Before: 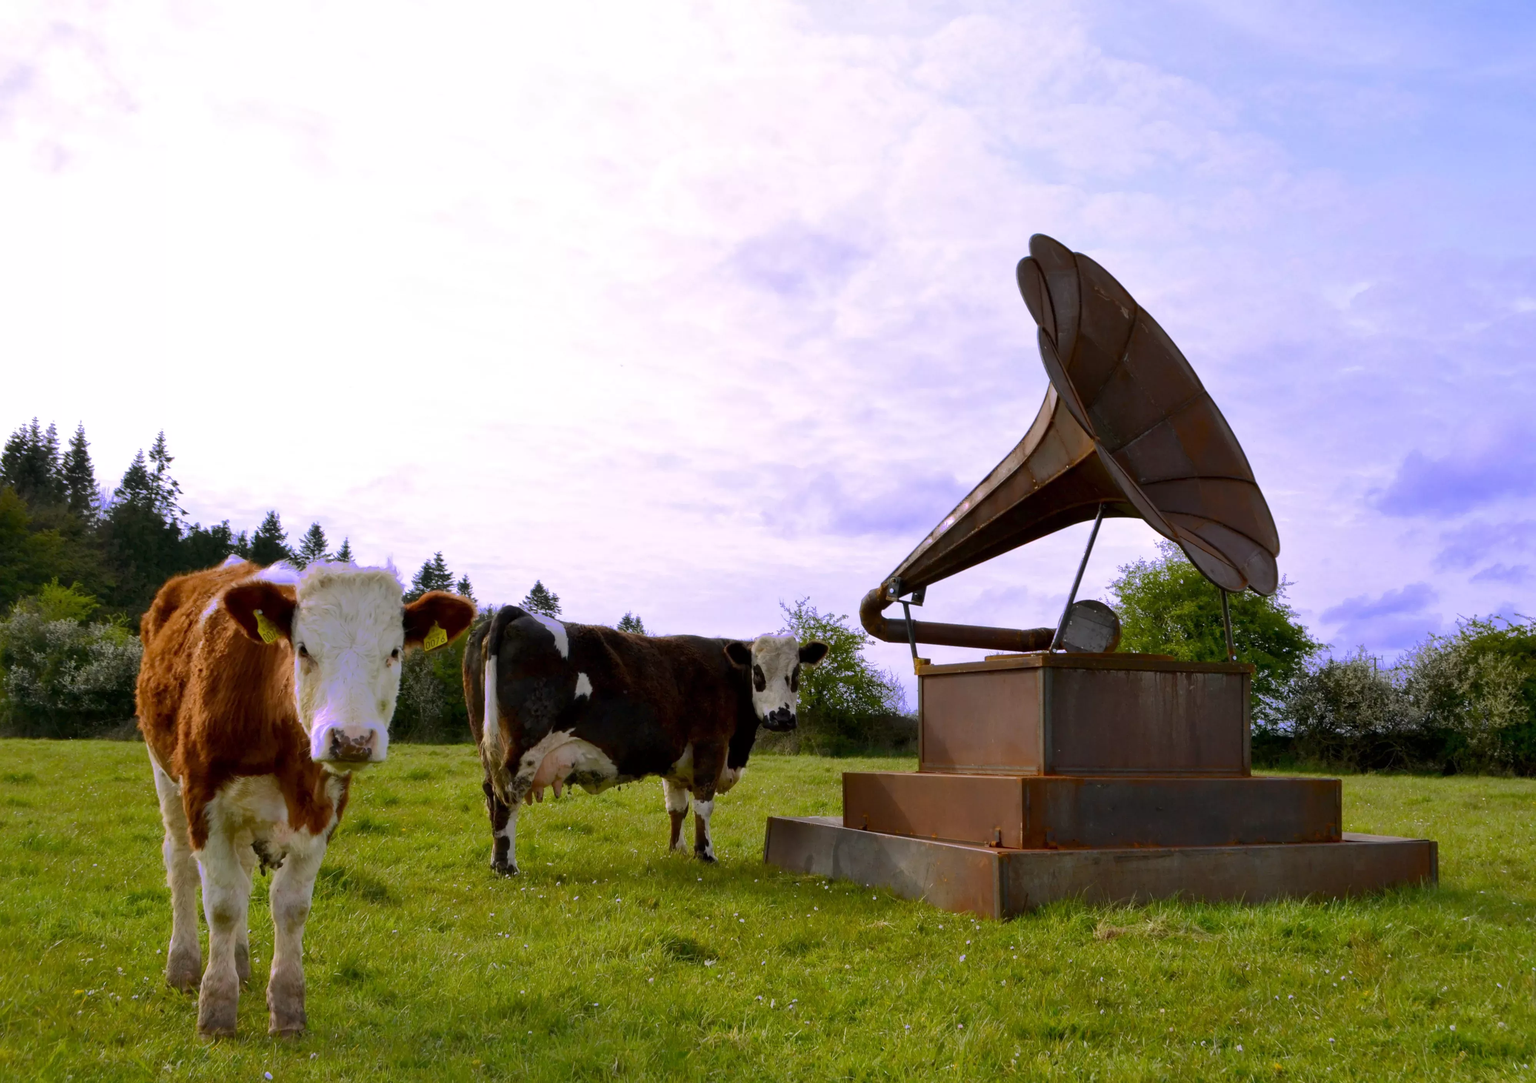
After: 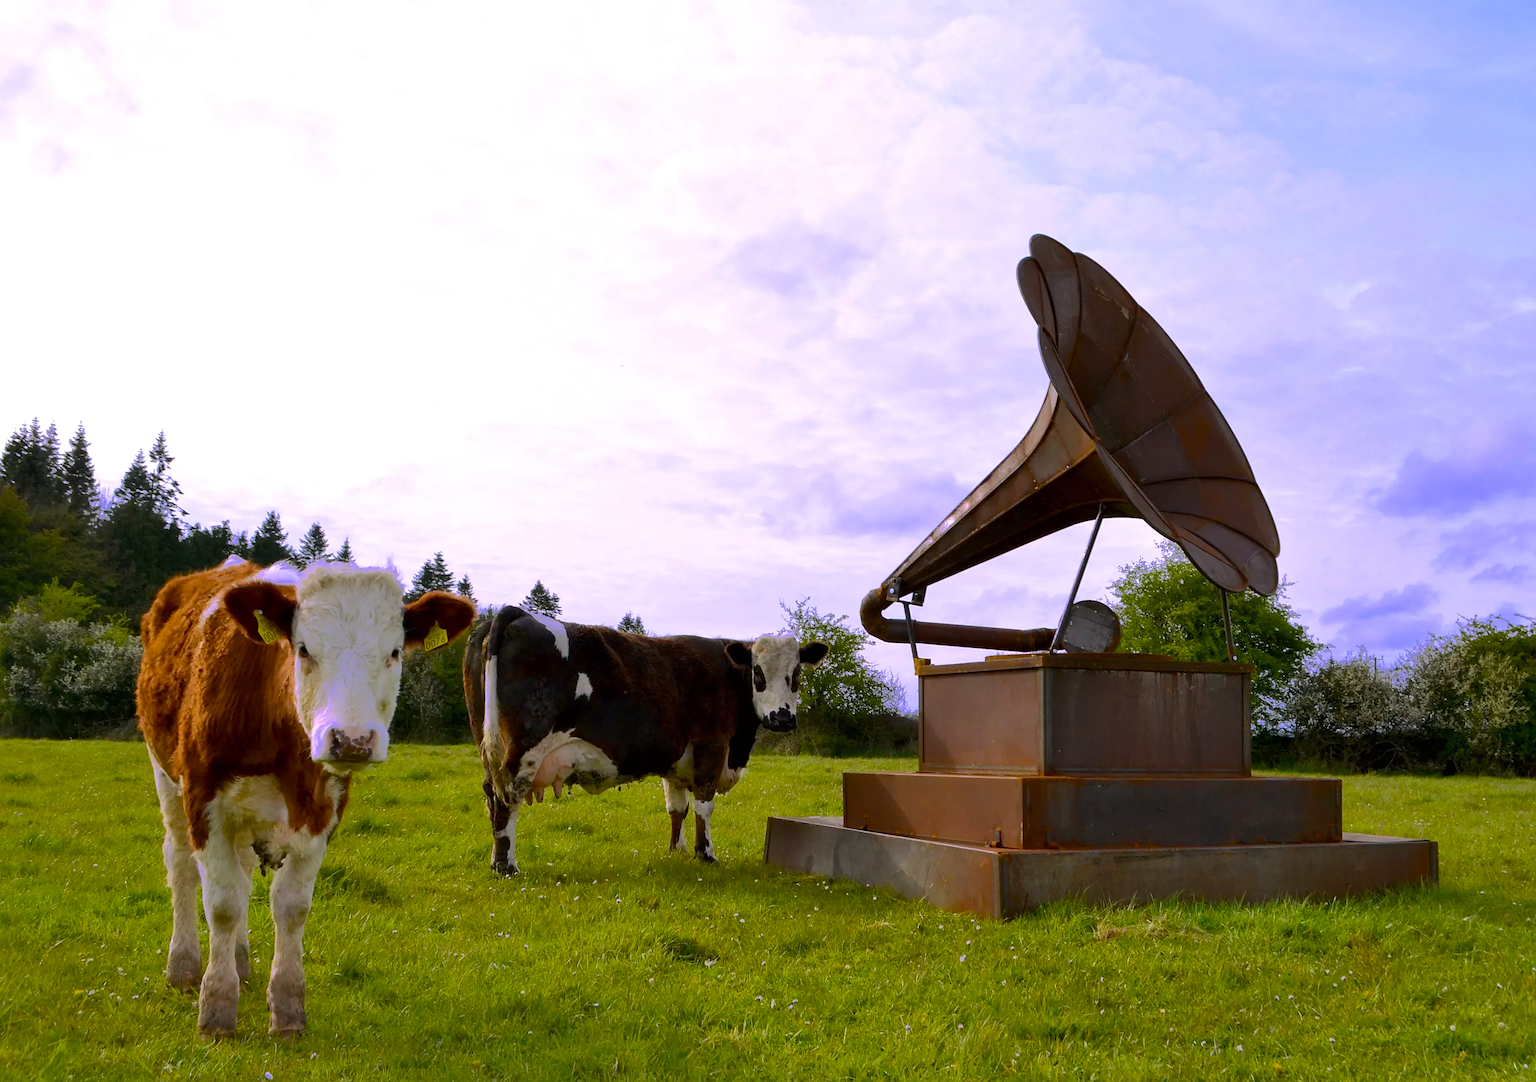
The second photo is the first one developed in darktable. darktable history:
sharpen: amount 0.499
color balance rgb: perceptual saturation grading › global saturation 19.89%
tone equalizer: edges refinement/feathering 500, mask exposure compensation -1.57 EV, preserve details no
